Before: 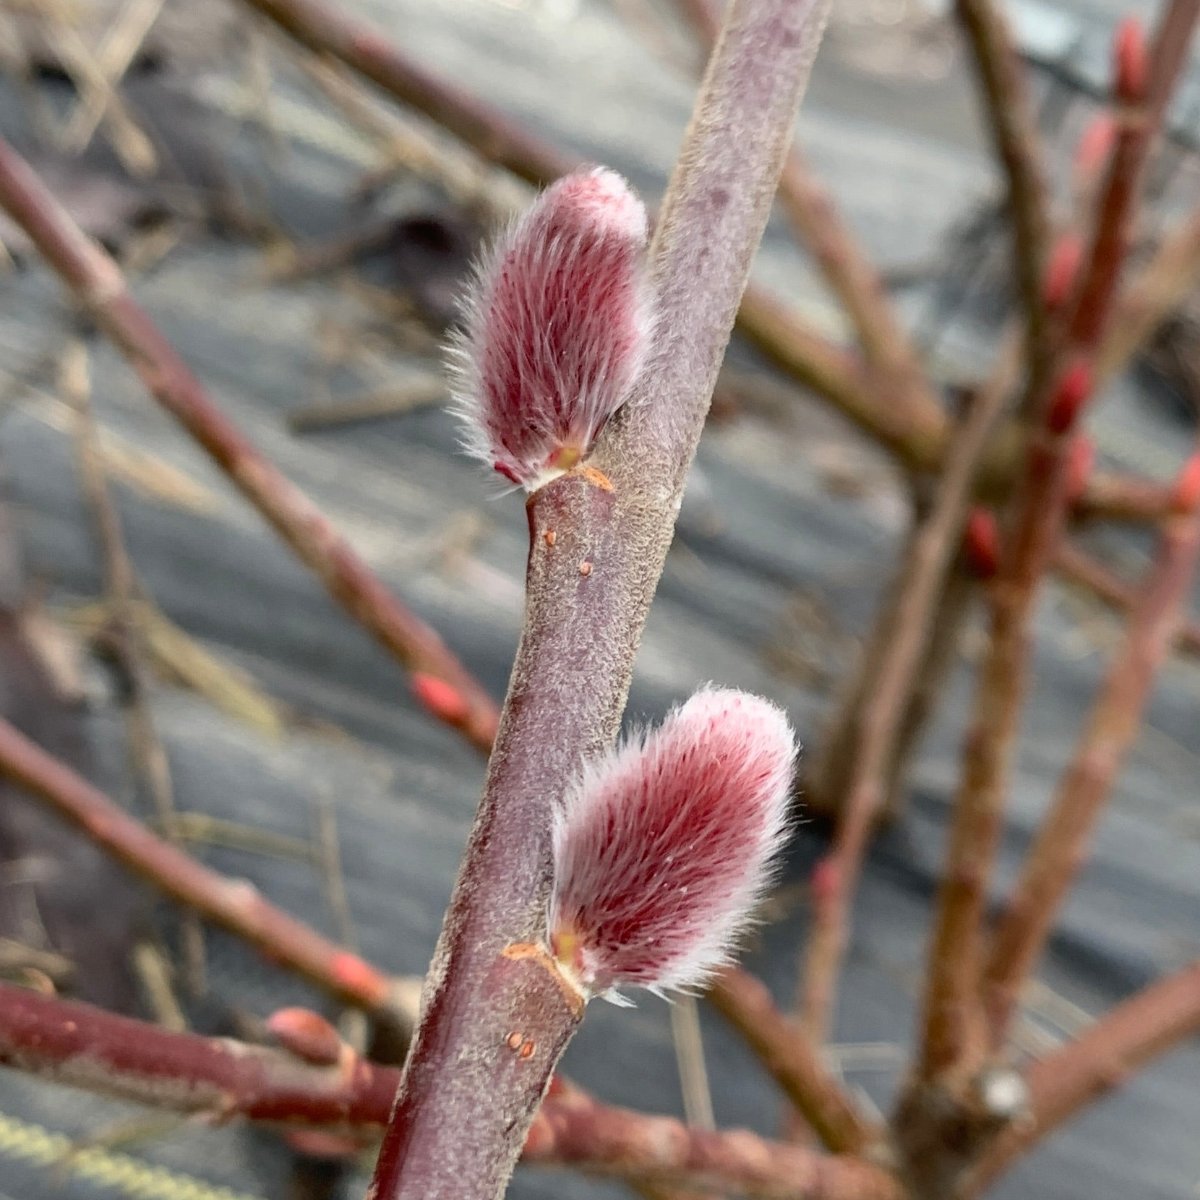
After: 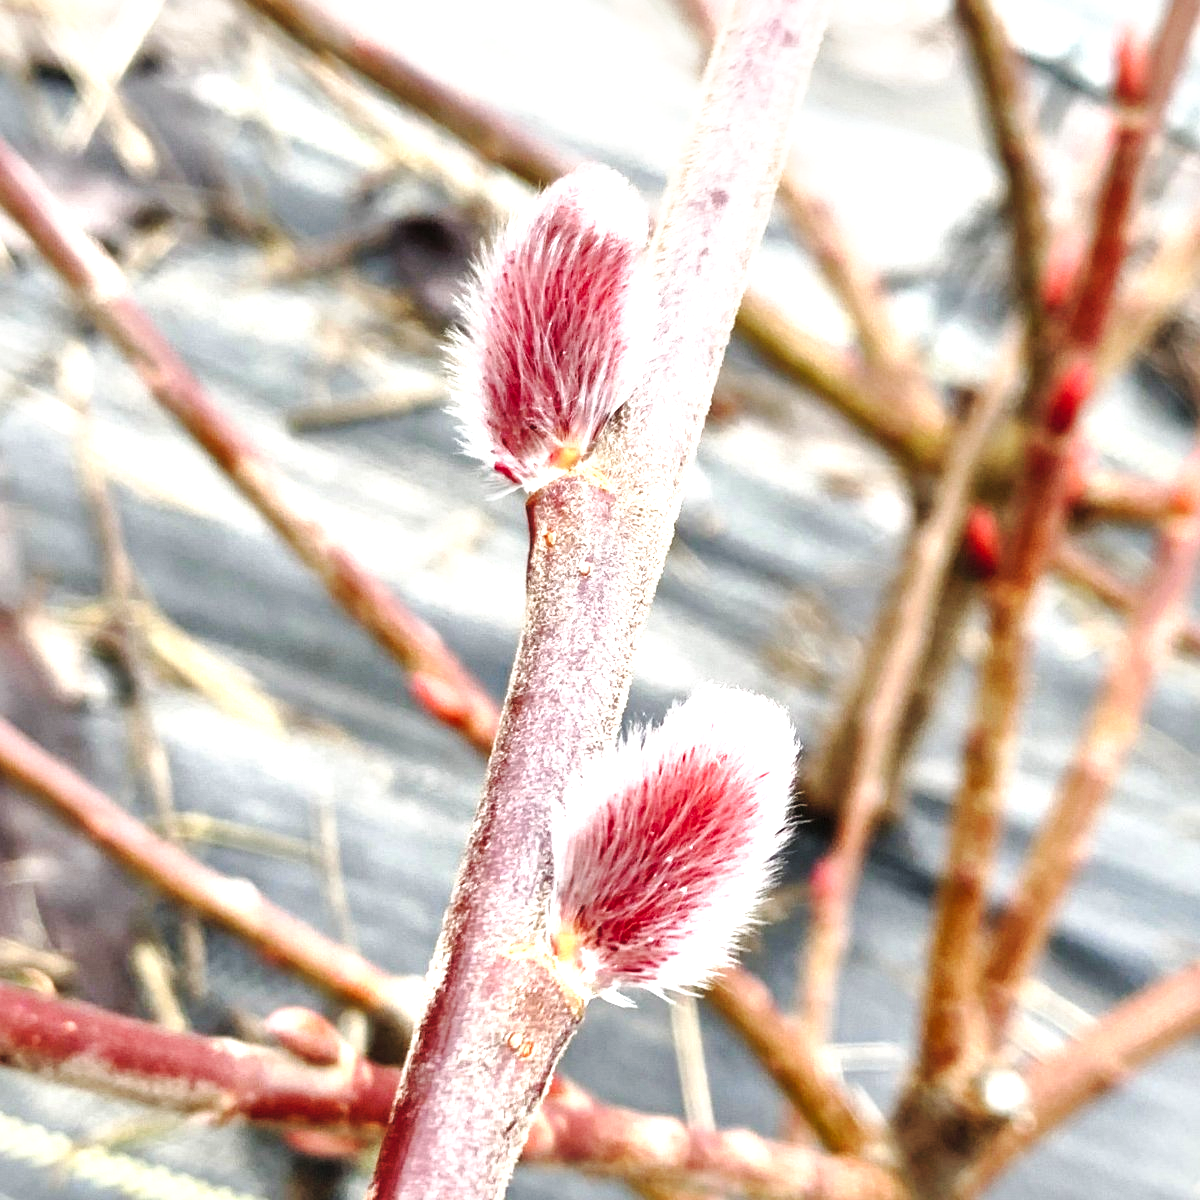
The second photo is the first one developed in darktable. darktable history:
exposure: exposure 0.999 EV, compensate highlight preservation false
local contrast: mode bilateral grid, contrast 25, coarseness 60, detail 151%, midtone range 0.2
contrast brightness saturation: contrast 0.1, brightness 0.3, saturation 0.14
base curve: curves: ch0 [(0, 0) (0.028, 0.03) (0.121, 0.232) (0.46, 0.748) (0.859, 0.968) (1, 1)], preserve colors none
rgb curve: curves: ch0 [(0, 0) (0.415, 0.237) (1, 1)]
